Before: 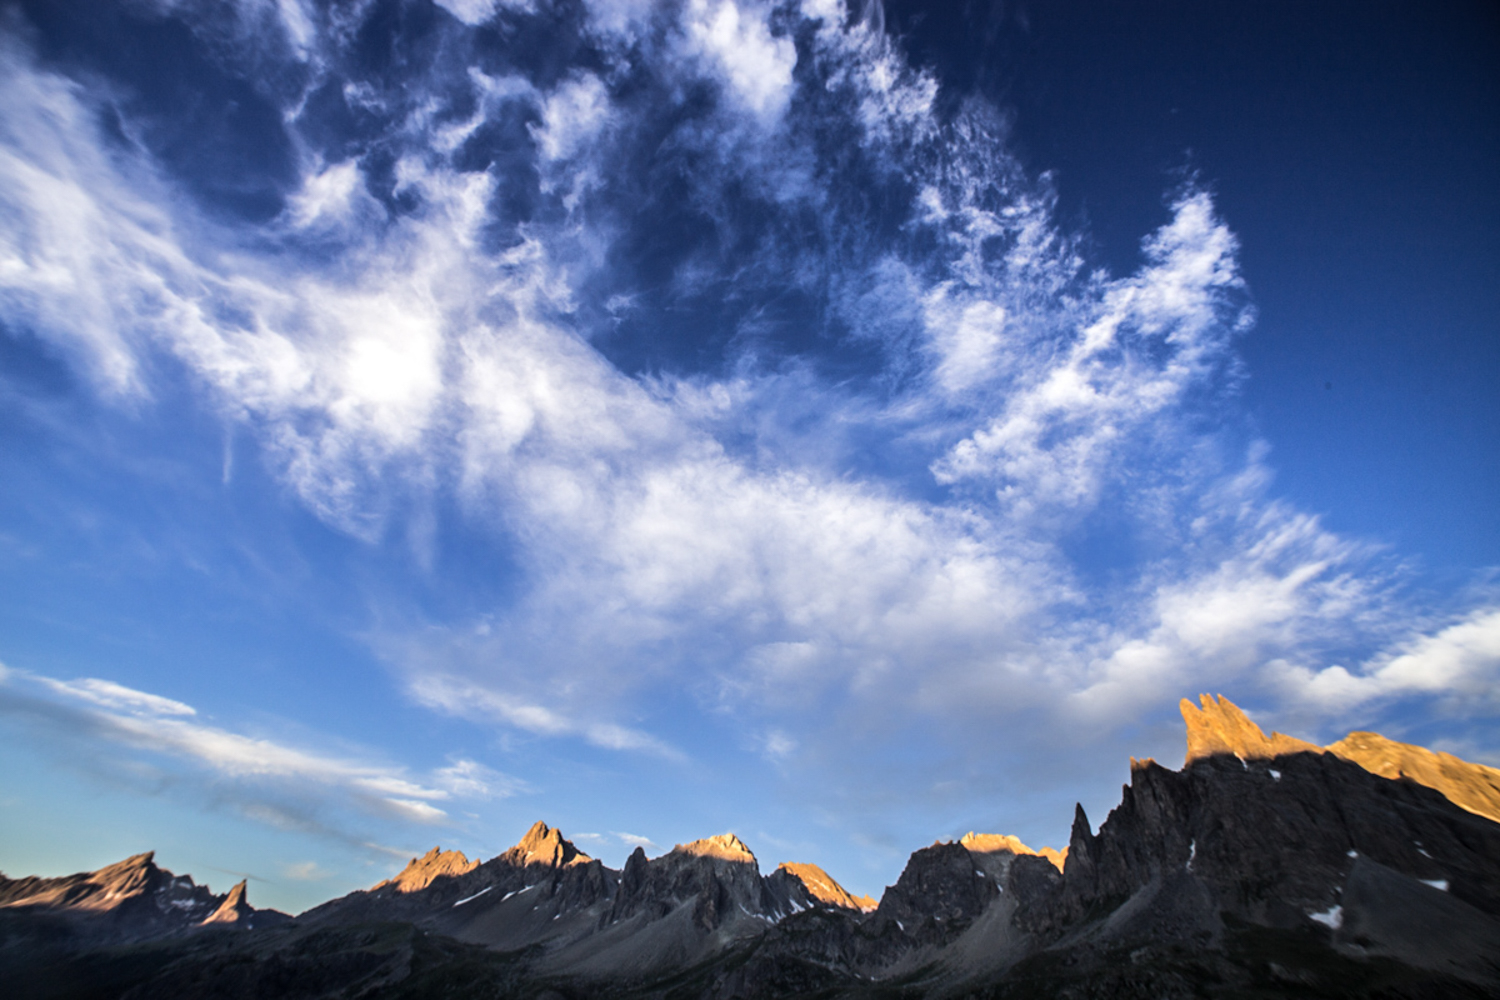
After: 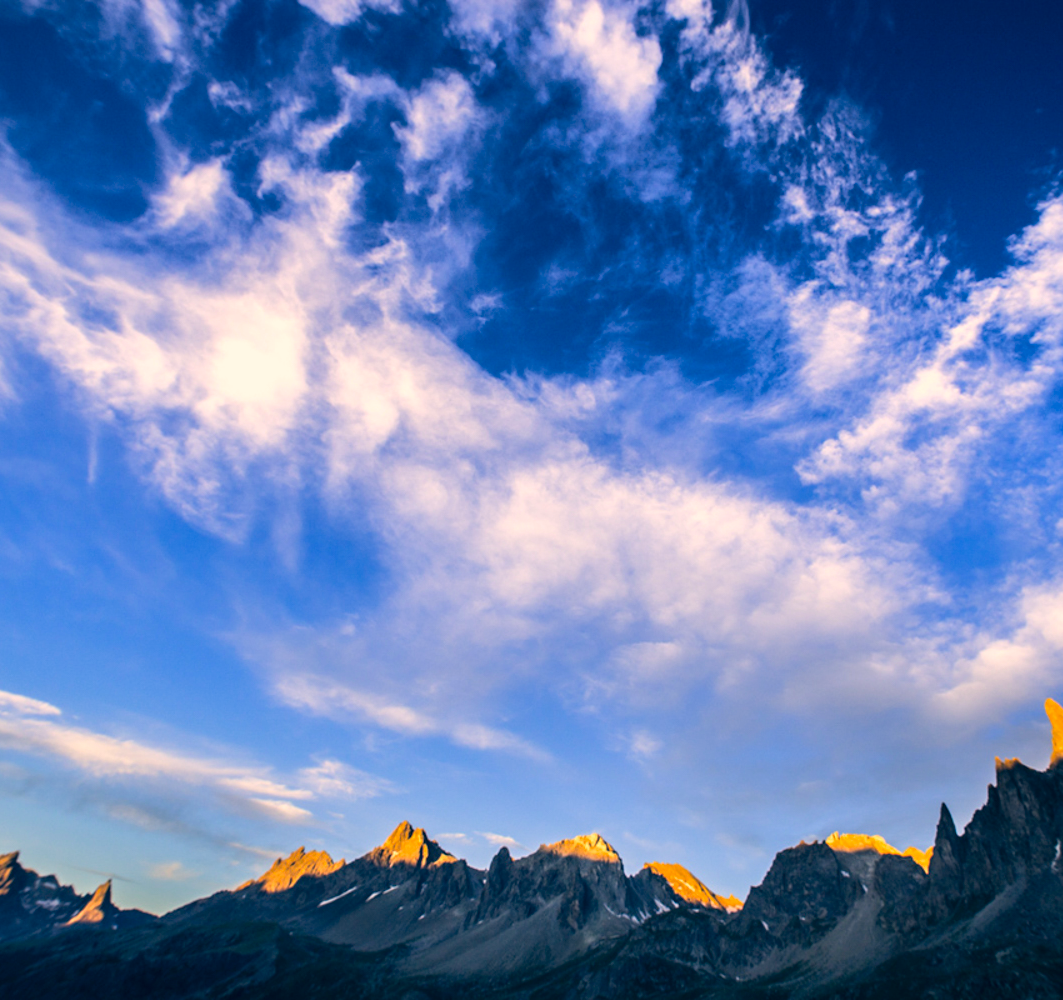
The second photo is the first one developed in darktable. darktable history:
color correction: highlights a* 10.28, highlights b* 14.04, shadows a* -10.17, shadows b* -15.12
color balance rgb: perceptual saturation grading › global saturation 25.758%, perceptual brilliance grading › global brilliance 2.833%, perceptual brilliance grading › highlights -2.713%, perceptual brilliance grading › shadows 3.737%, global vibrance 20%
crop and rotate: left 9.008%, right 20.1%
